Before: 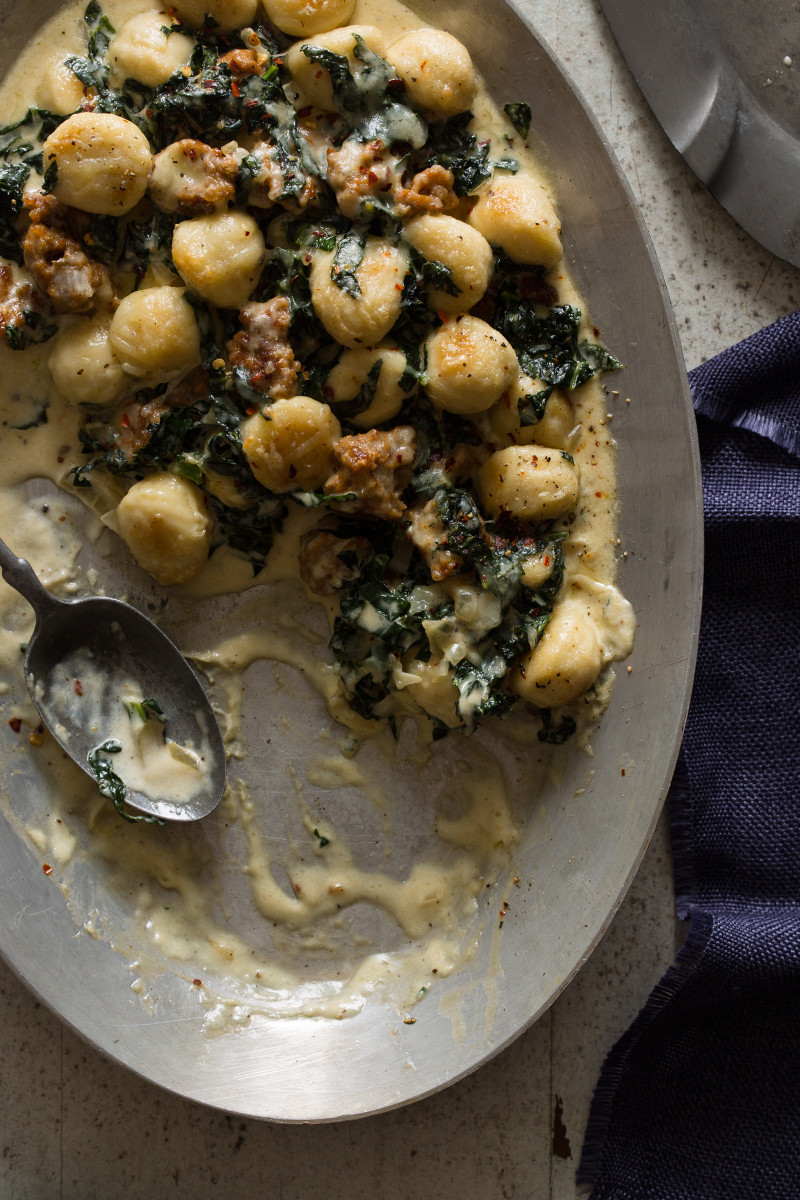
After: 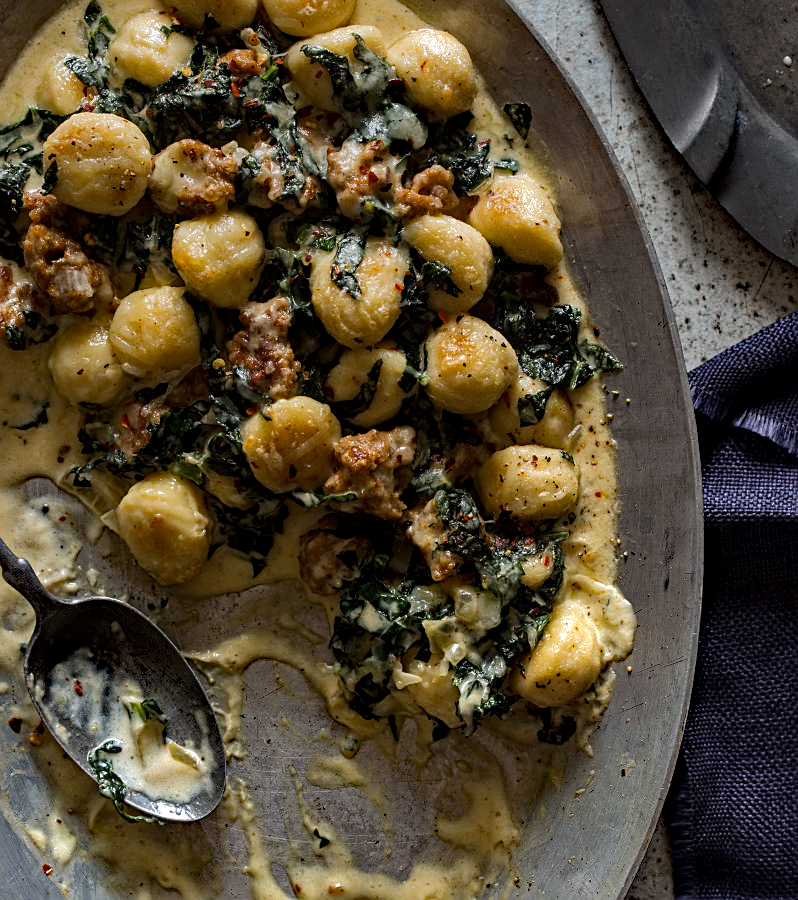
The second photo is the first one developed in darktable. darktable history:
local contrast: on, module defaults
graduated density: on, module defaults
crop: bottom 24.967%
sharpen: on, module defaults
shadows and highlights: shadows -20, white point adjustment -2, highlights -35
levels: mode automatic, black 0.023%, white 99.97%, levels [0.062, 0.494, 0.925]
exposure: exposure 0.367 EV, compensate highlight preservation false
haze removal: strength 0.5, distance 0.43, compatibility mode true, adaptive false
